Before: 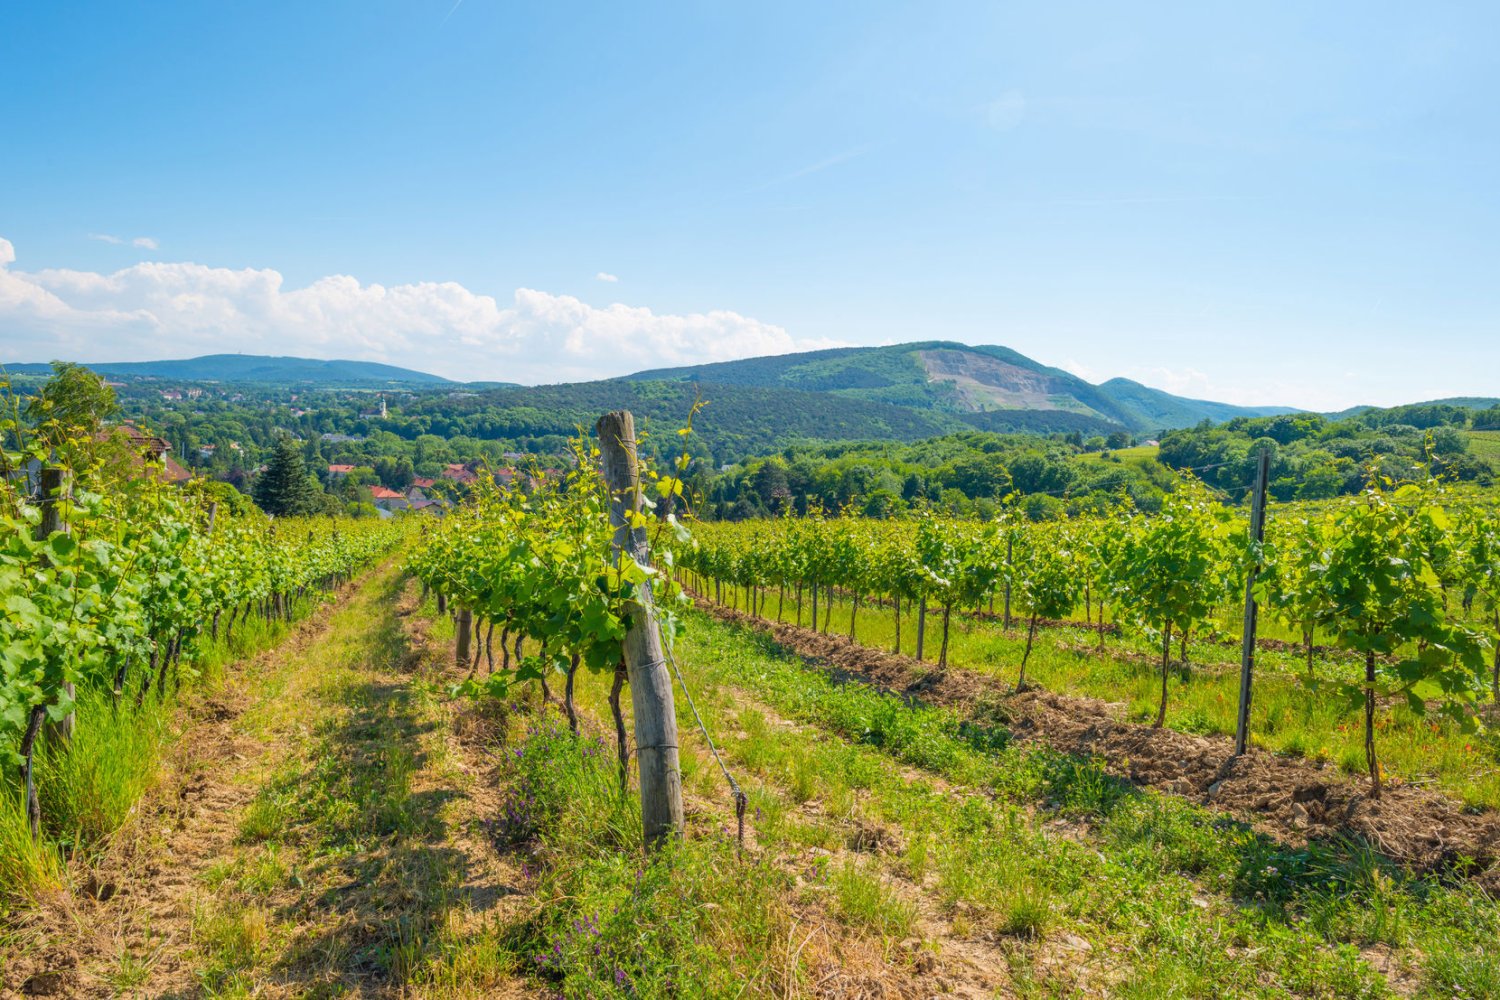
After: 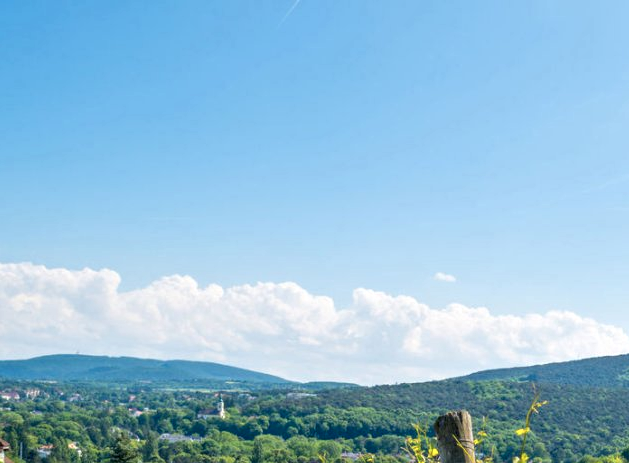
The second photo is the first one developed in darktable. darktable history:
crop and rotate: left 10.817%, top 0.062%, right 47.194%, bottom 53.626%
contrast equalizer: y [[0.545, 0.572, 0.59, 0.59, 0.571, 0.545], [0.5 ×6], [0.5 ×6], [0 ×6], [0 ×6]]
